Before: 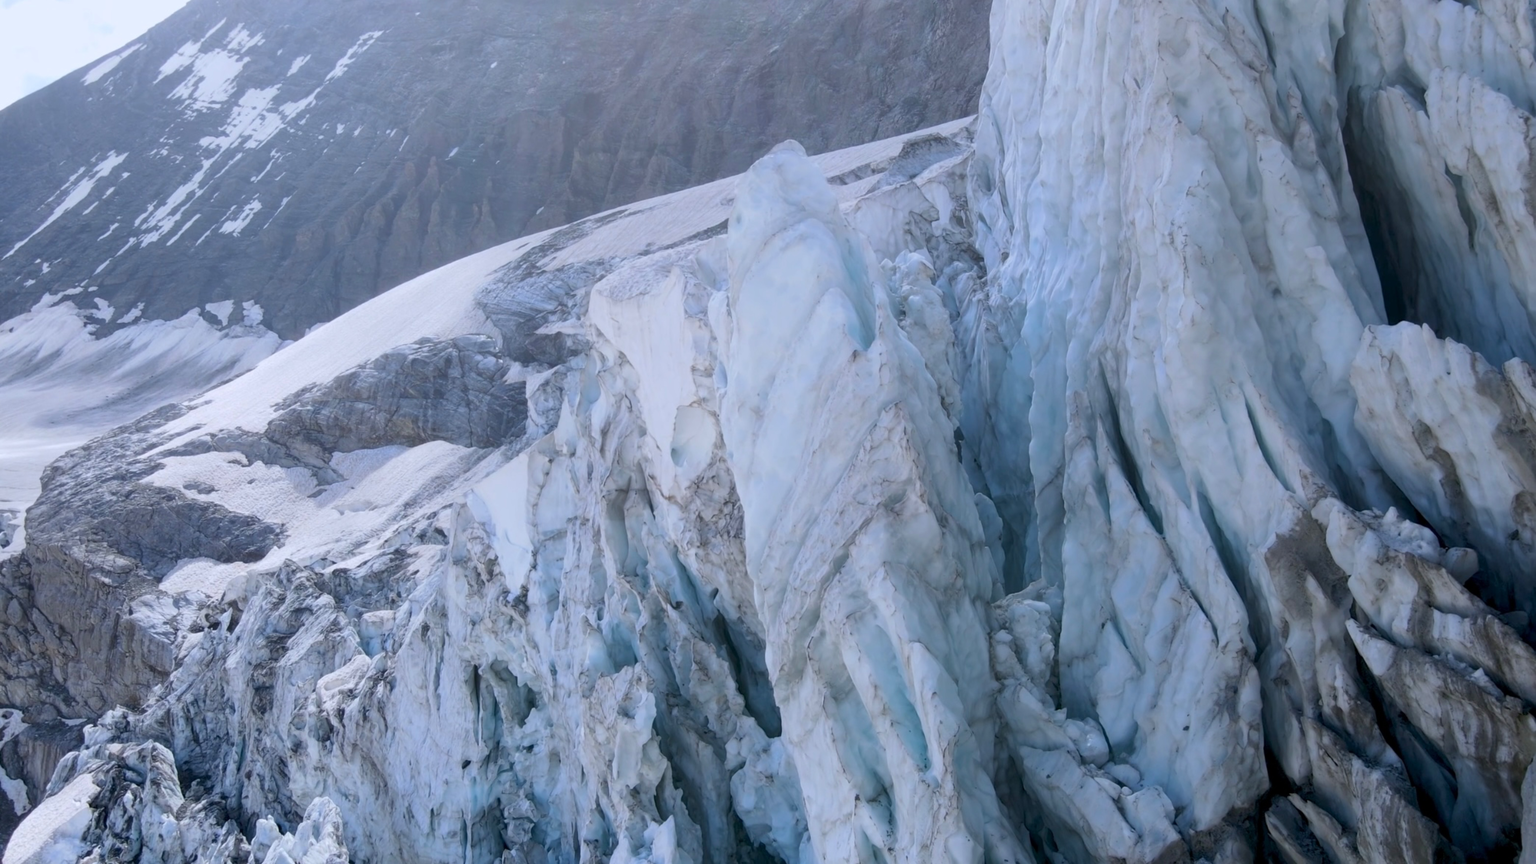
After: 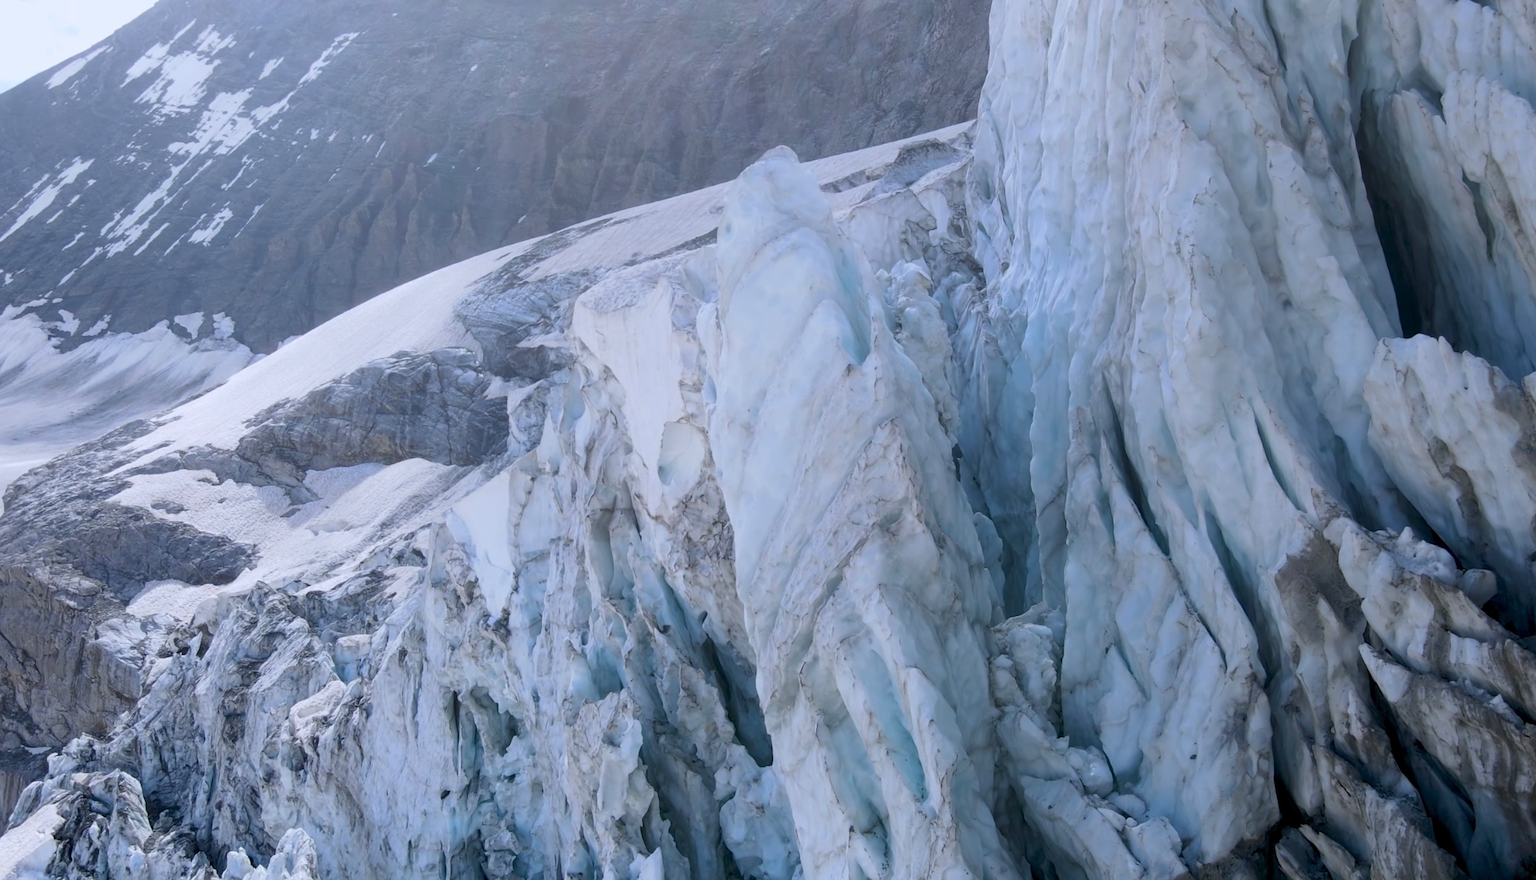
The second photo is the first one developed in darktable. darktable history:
crop and rotate: left 2.487%, right 1.261%, bottom 1.949%
sharpen: on, module defaults
